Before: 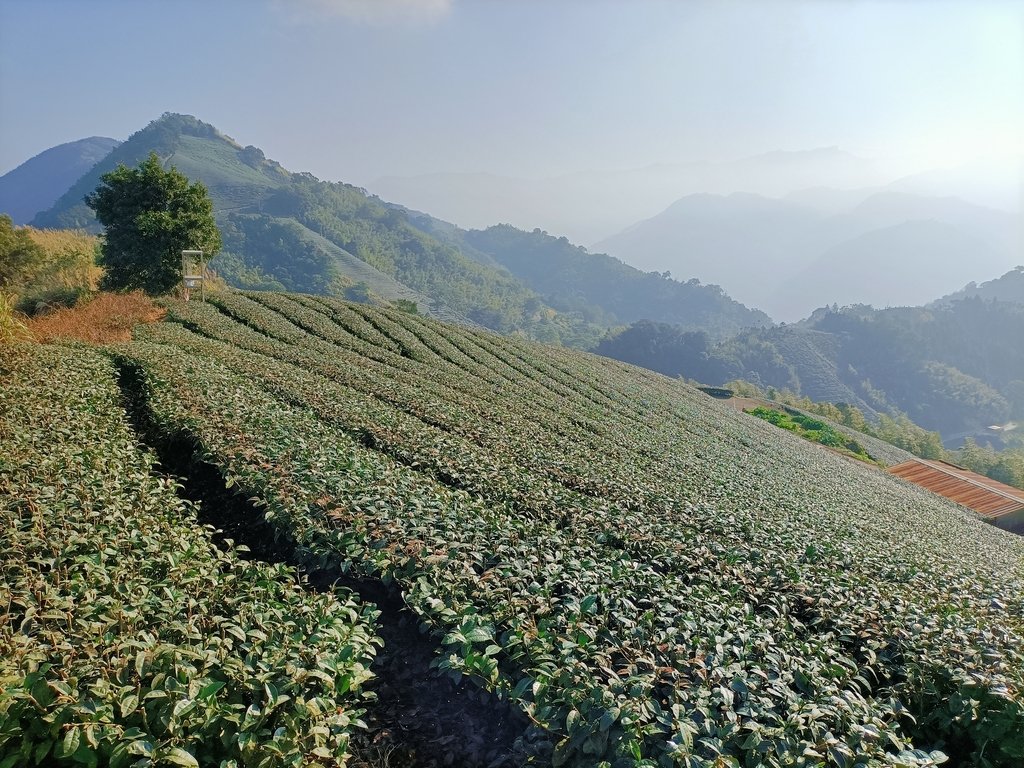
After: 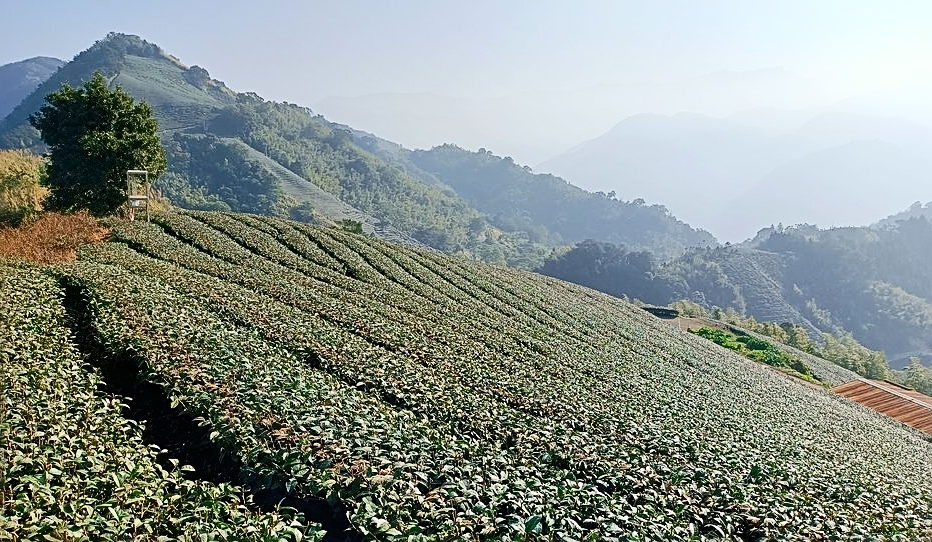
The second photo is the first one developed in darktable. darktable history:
sharpen: on, module defaults
exposure: compensate exposure bias true, compensate highlight preservation false
crop: left 5.454%, top 10.463%, right 3.485%, bottom 18.841%
contrast brightness saturation: contrast 0.293
